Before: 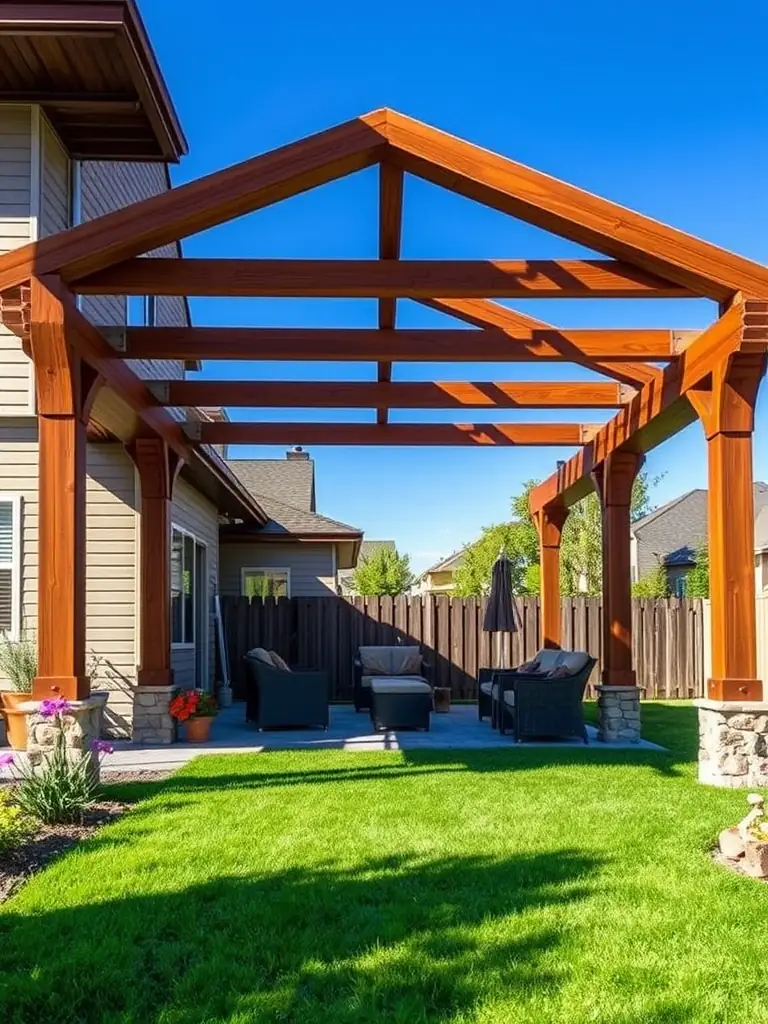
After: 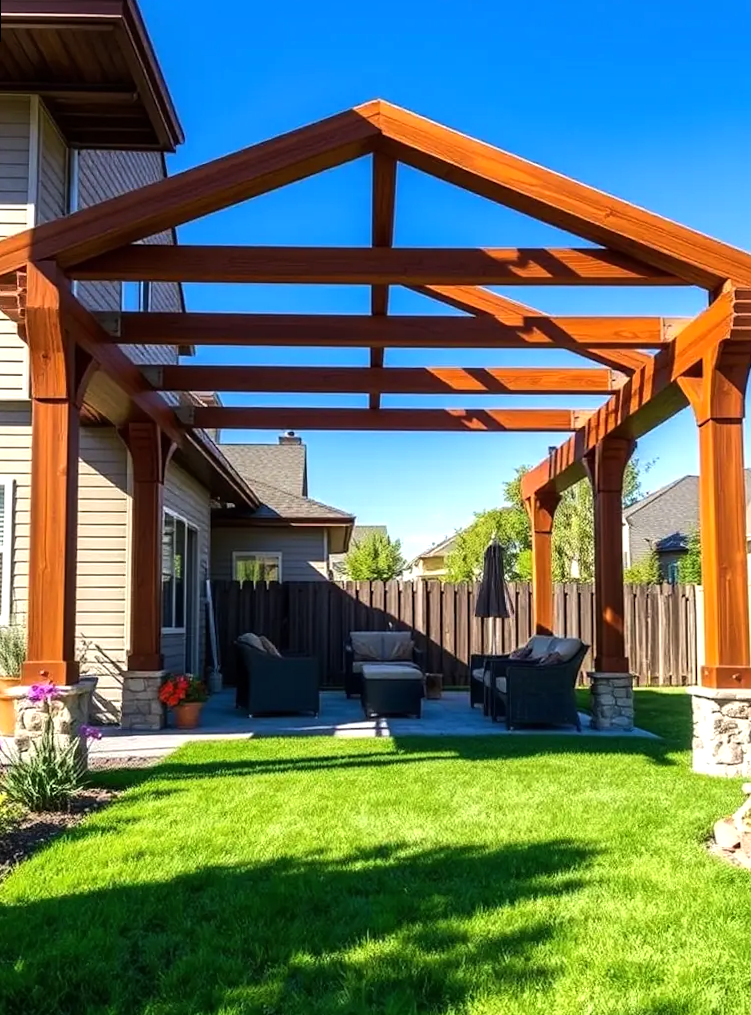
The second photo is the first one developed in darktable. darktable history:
tone equalizer: -8 EV -0.417 EV, -7 EV -0.389 EV, -6 EV -0.333 EV, -5 EV -0.222 EV, -3 EV 0.222 EV, -2 EV 0.333 EV, -1 EV 0.389 EV, +0 EV 0.417 EV, edges refinement/feathering 500, mask exposure compensation -1.57 EV, preserve details no
rotate and perspective: rotation 0.226°, lens shift (vertical) -0.042, crop left 0.023, crop right 0.982, crop top 0.006, crop bottom 0.994
